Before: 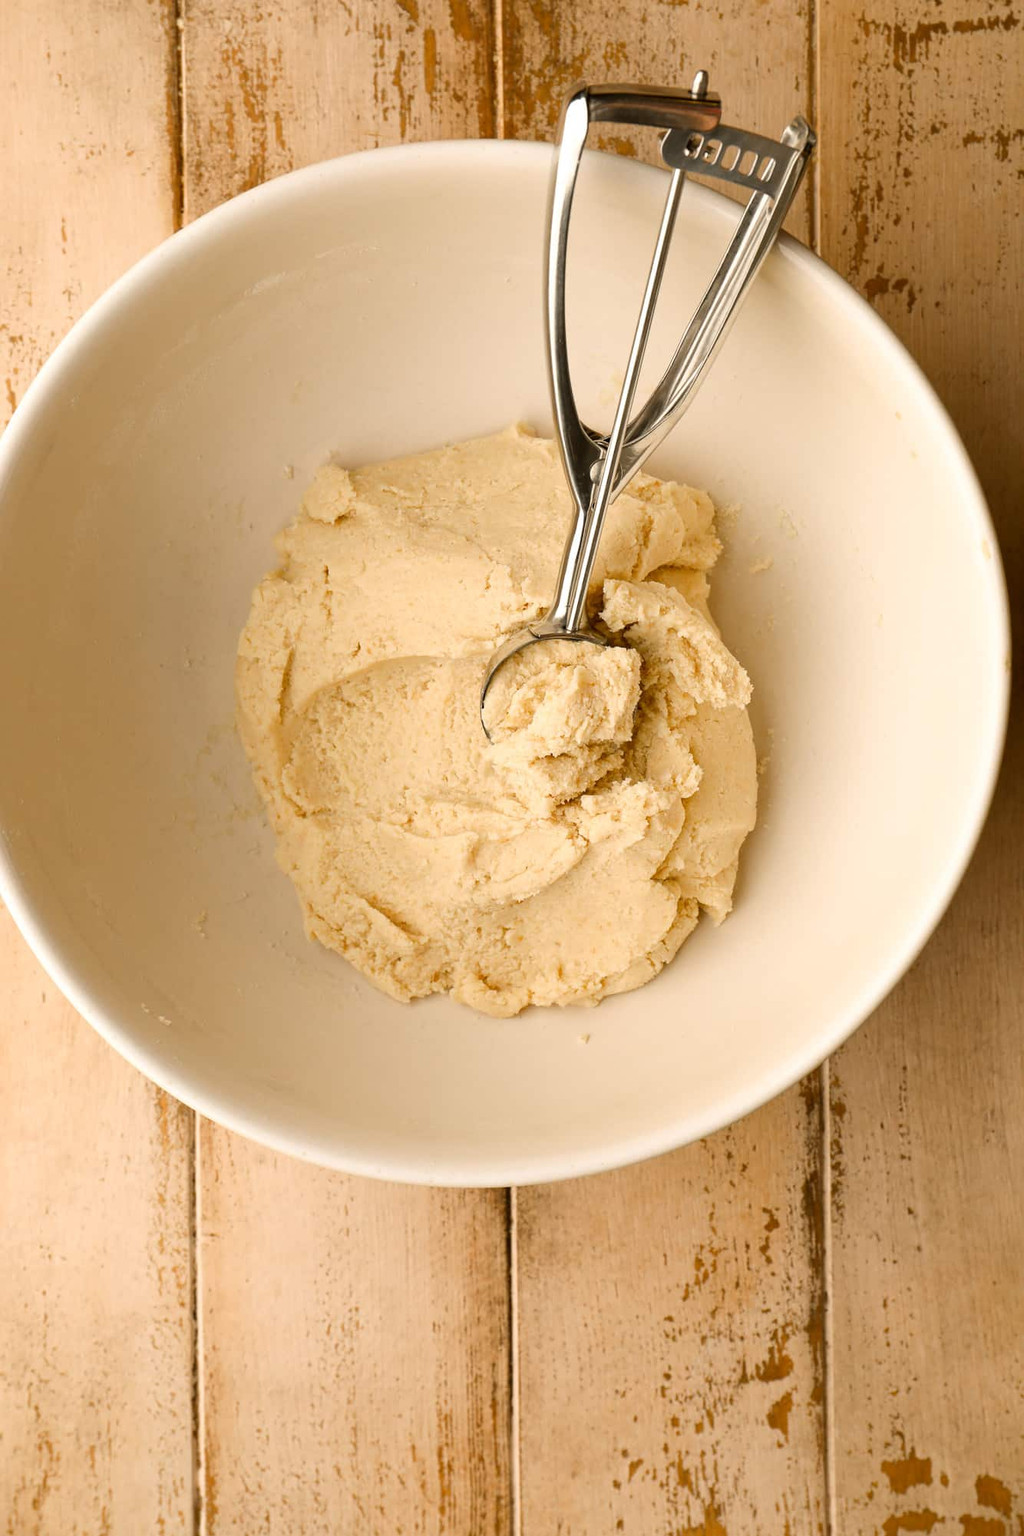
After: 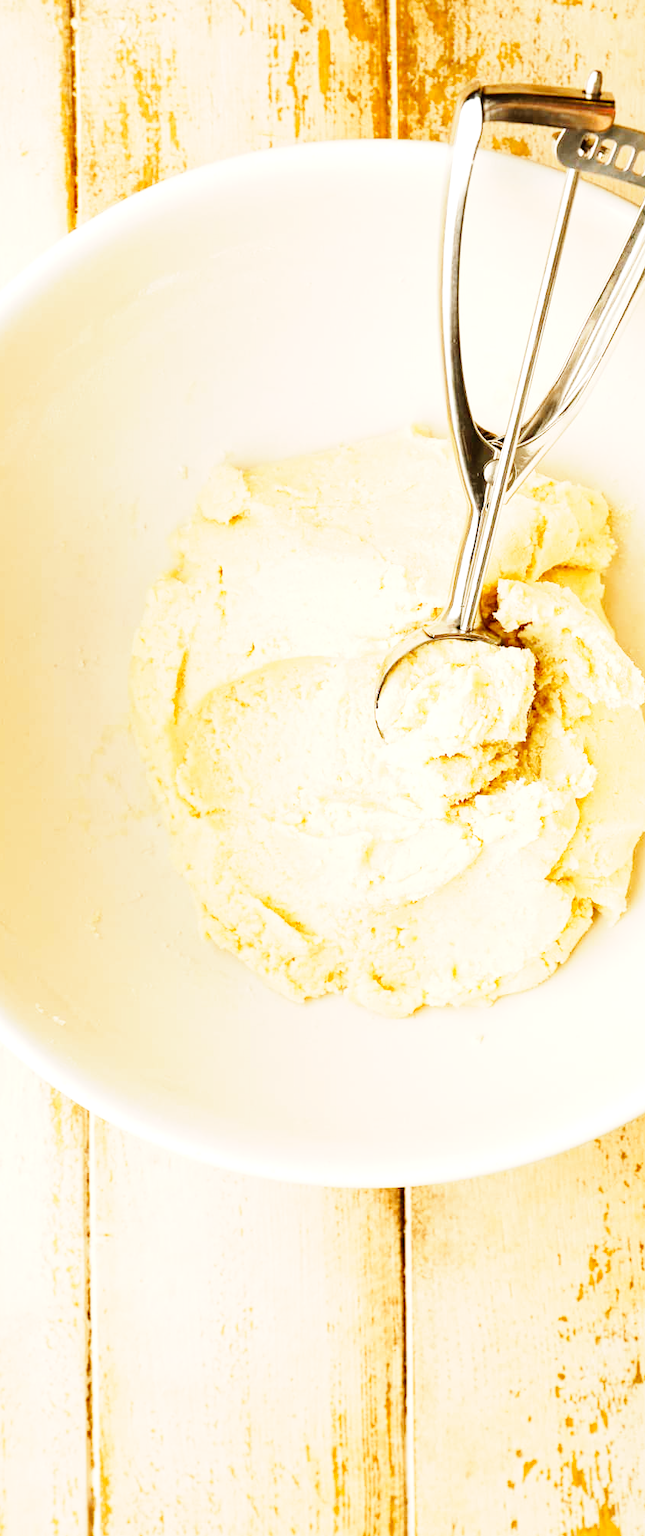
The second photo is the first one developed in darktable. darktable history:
crop: left 10.388%, right 26.547%
base curve: curves: ch0 [(0, 0) (0, 0.001) (0.001, 0.001) (0.004, 0.002) (0.007, 0.004) (0.015, 0.013) (0.033, 0.045) (0.052, 0.096) (0.075, 0.17) (0.099, 0.241) (0.163, 0.42) (0.219, 0.55) (0.259, 0.616) (0.327, 0.722) (0.365, 0.765) (0.522, 0.873) (0.547, 0.881) (0.689, 0.919) (0.826, 0.952) (1, 1)], preserve colors none
exposure: black level correction 0, exposure 0.5 EV, compensate highlight preservation false
